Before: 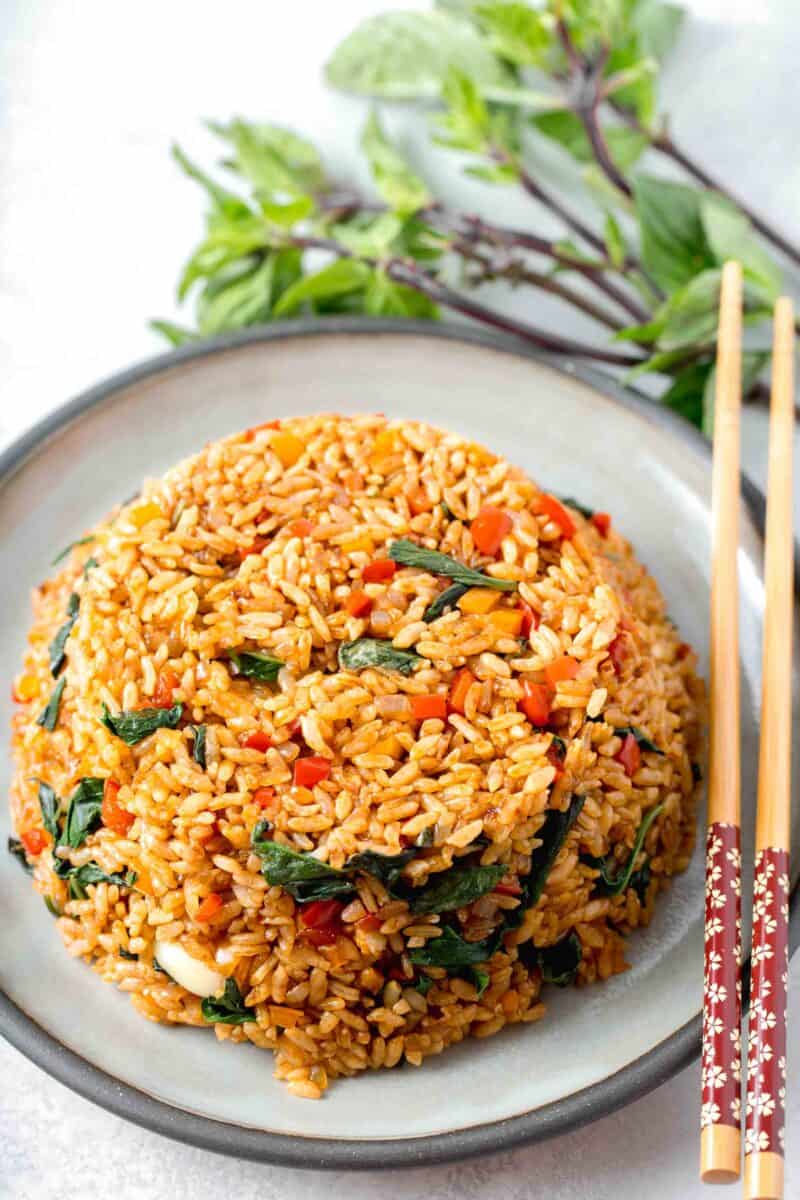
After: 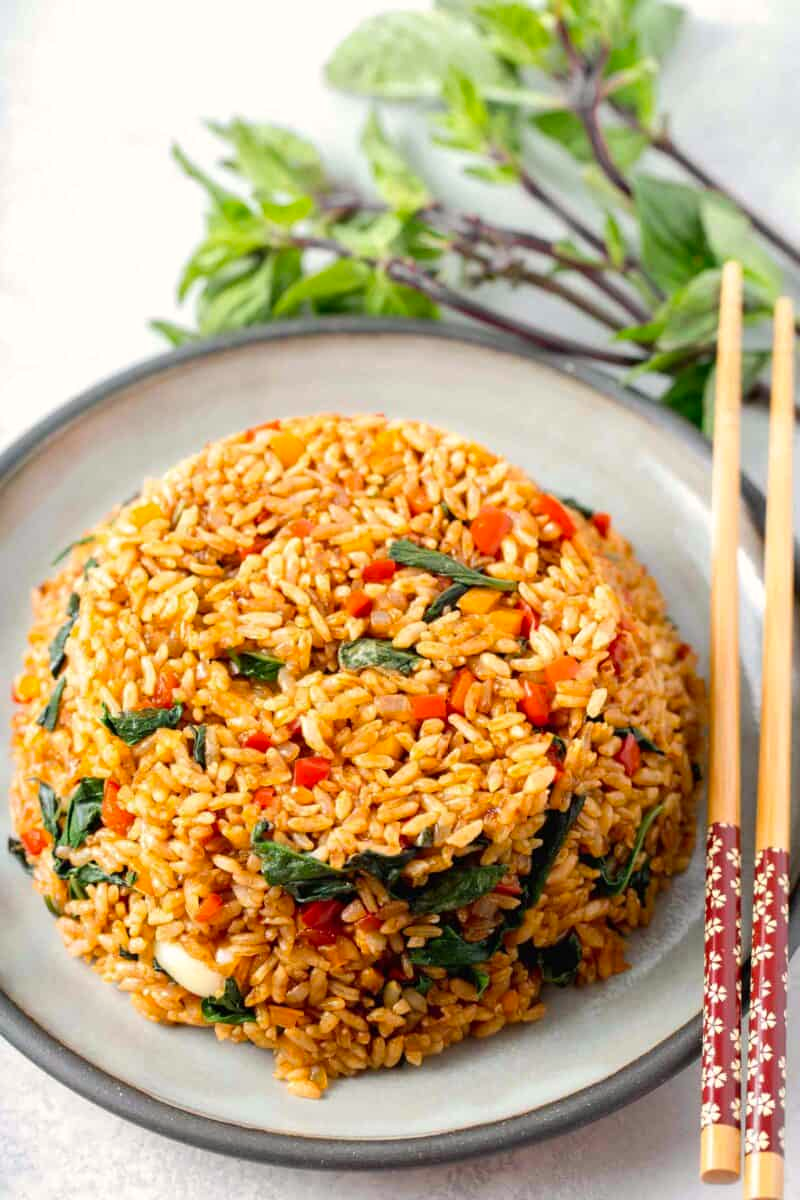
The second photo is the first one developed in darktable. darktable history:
color correction: highlights a* 0.968, highlights b* 2.82, saturation 1.07
